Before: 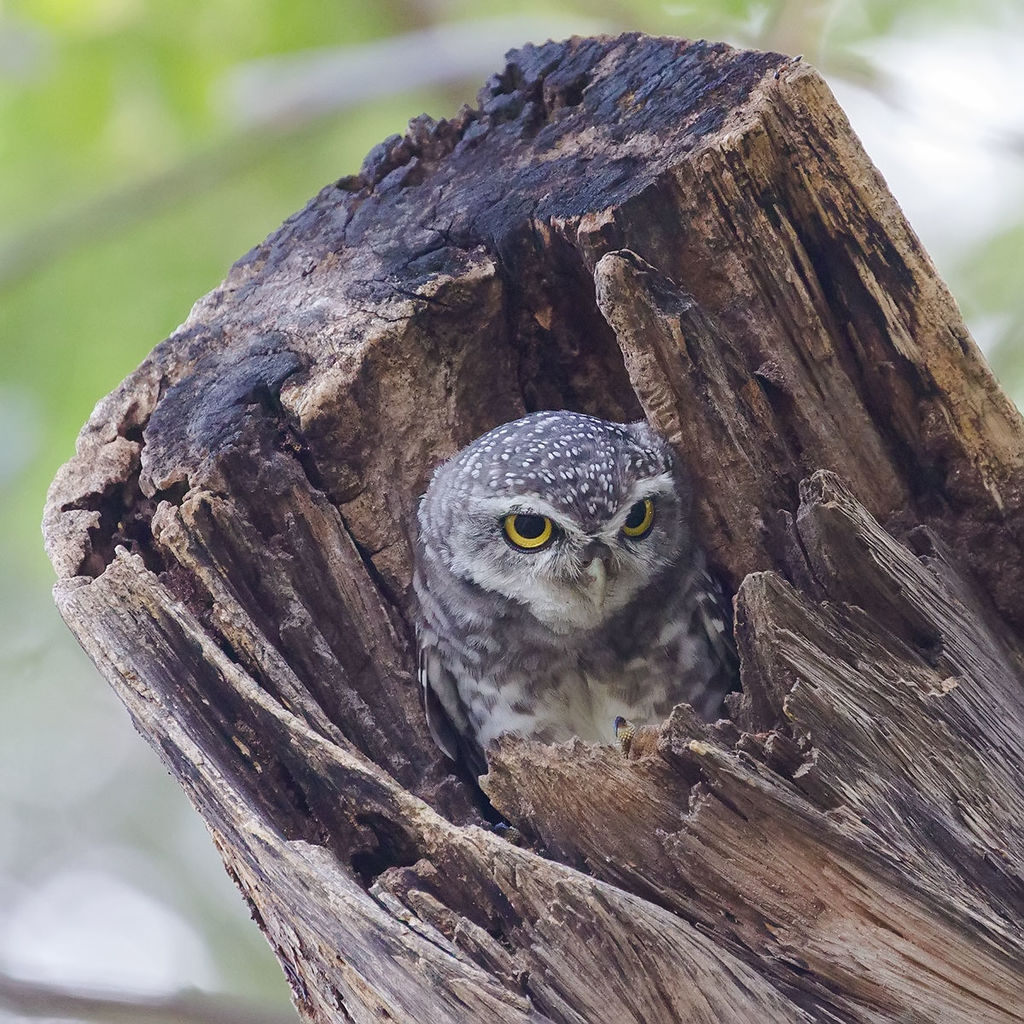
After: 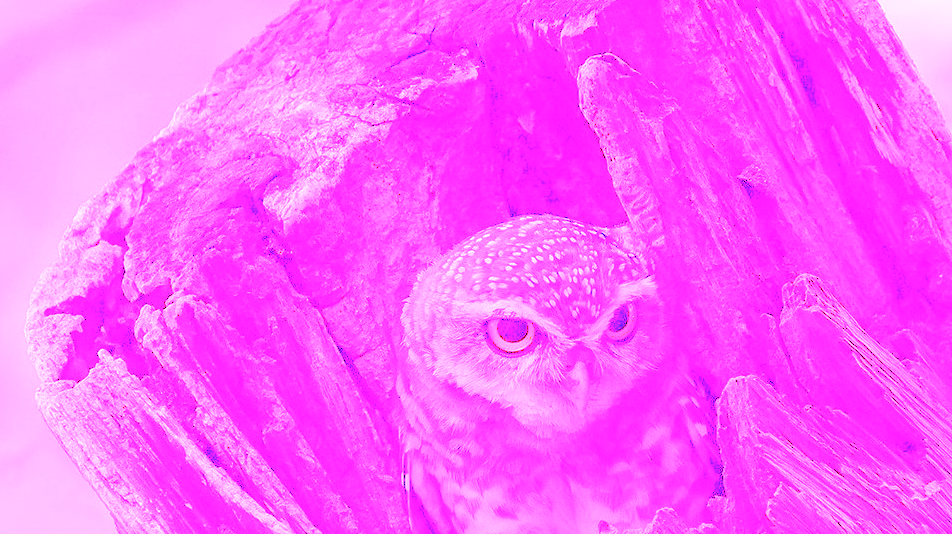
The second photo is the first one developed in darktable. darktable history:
white balance: red 8, blue 8
crop: left 1.744%, top 19.225%, right 5.069%, bottom 28.357%
